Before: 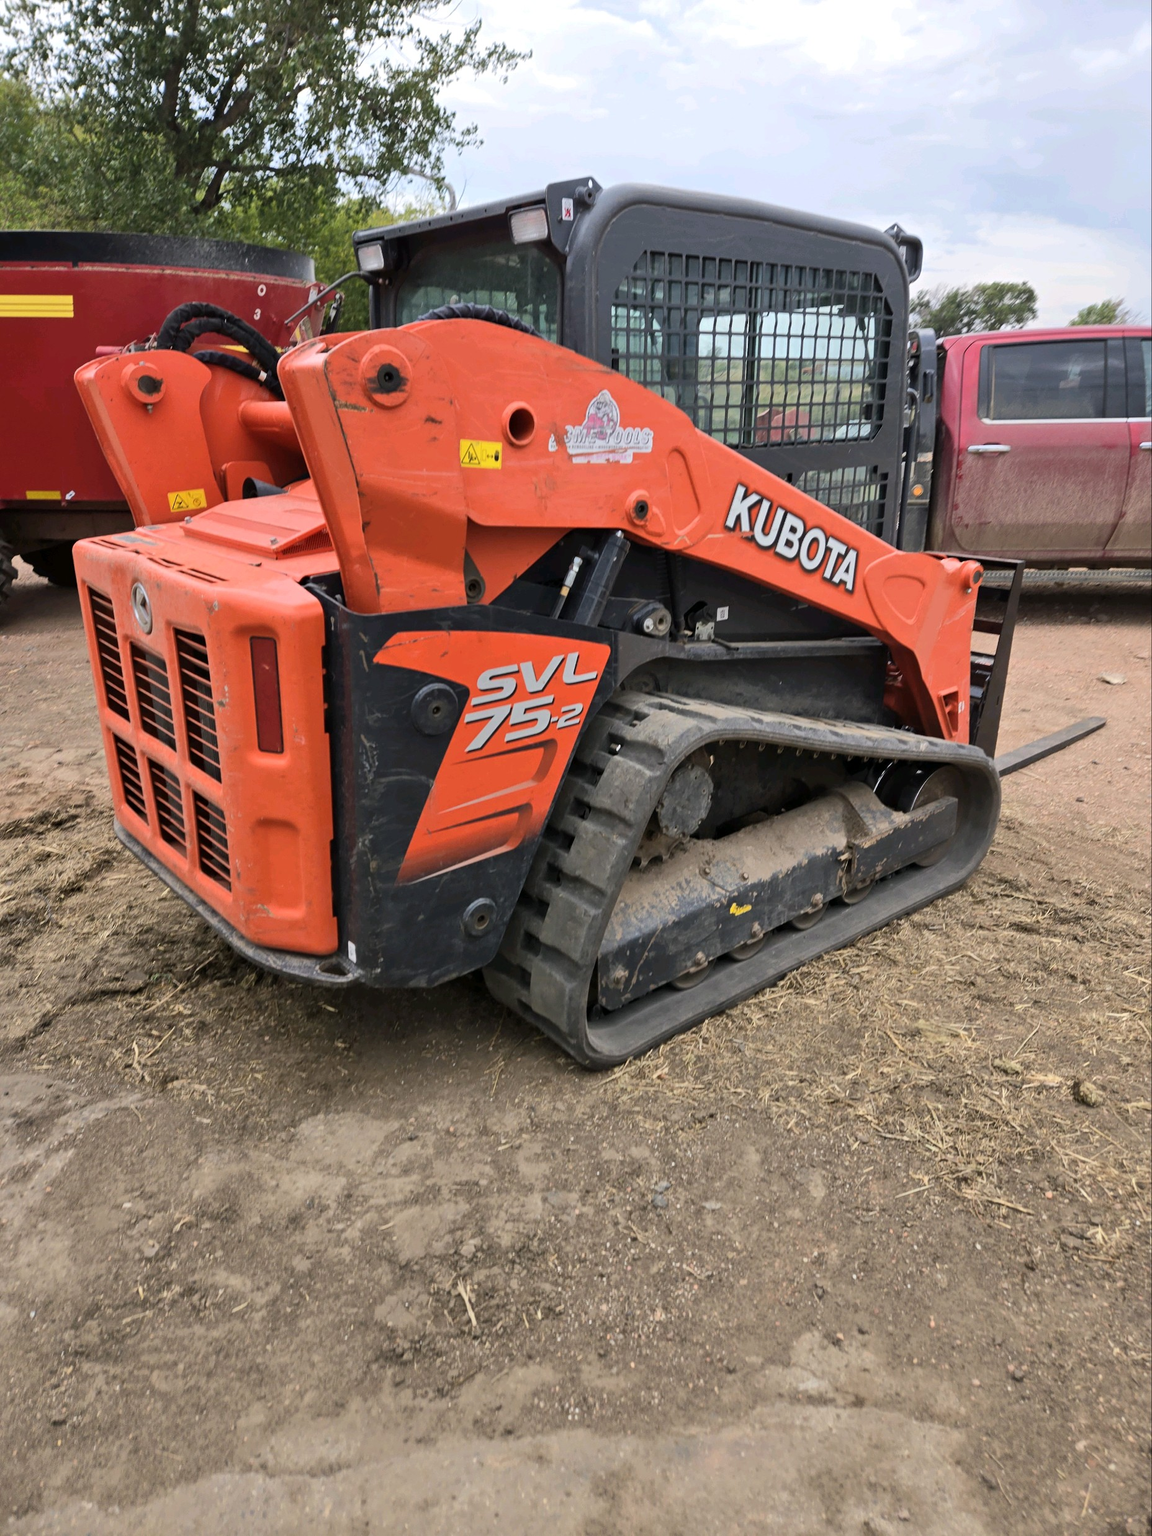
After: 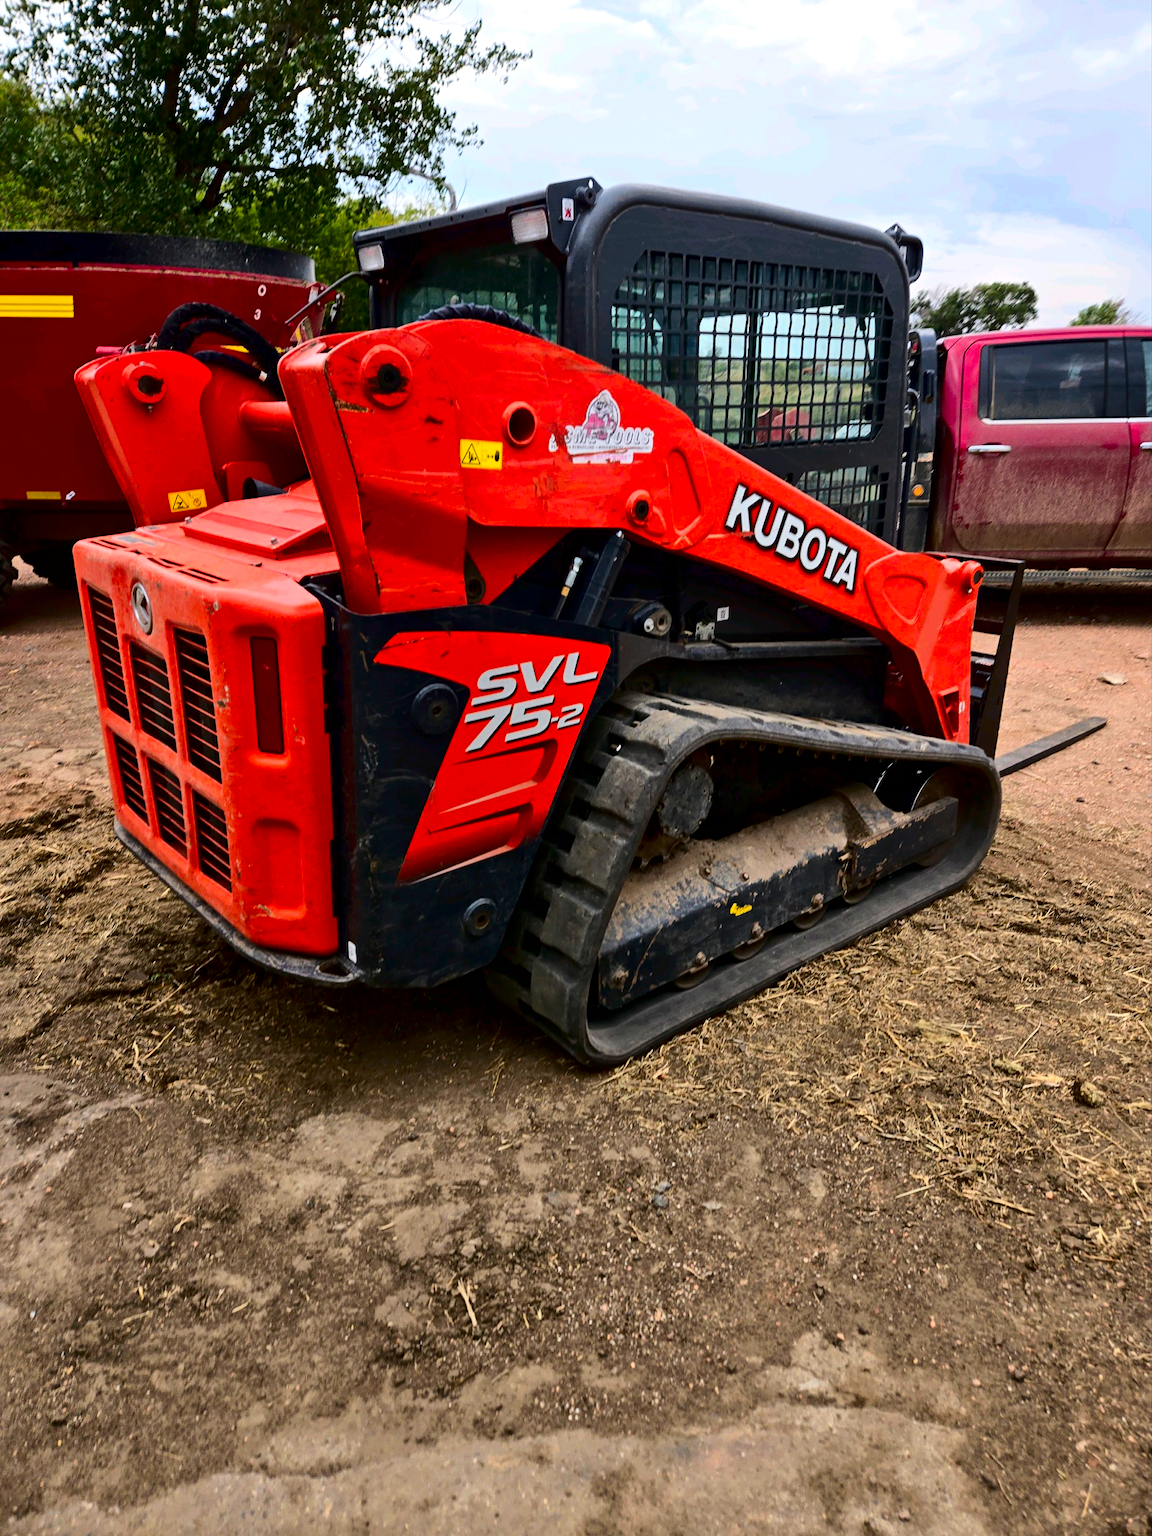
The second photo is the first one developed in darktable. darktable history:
contrast brightness saturation: contrast 0.244, brightness -0.222, saturation 0.148
local contrast: mode bilateral grid, contrast 20, coarseness 50, detail 120%, midtone range 0.2
color balance rgb: perceptual saturation grading › global saturation 19.351%
